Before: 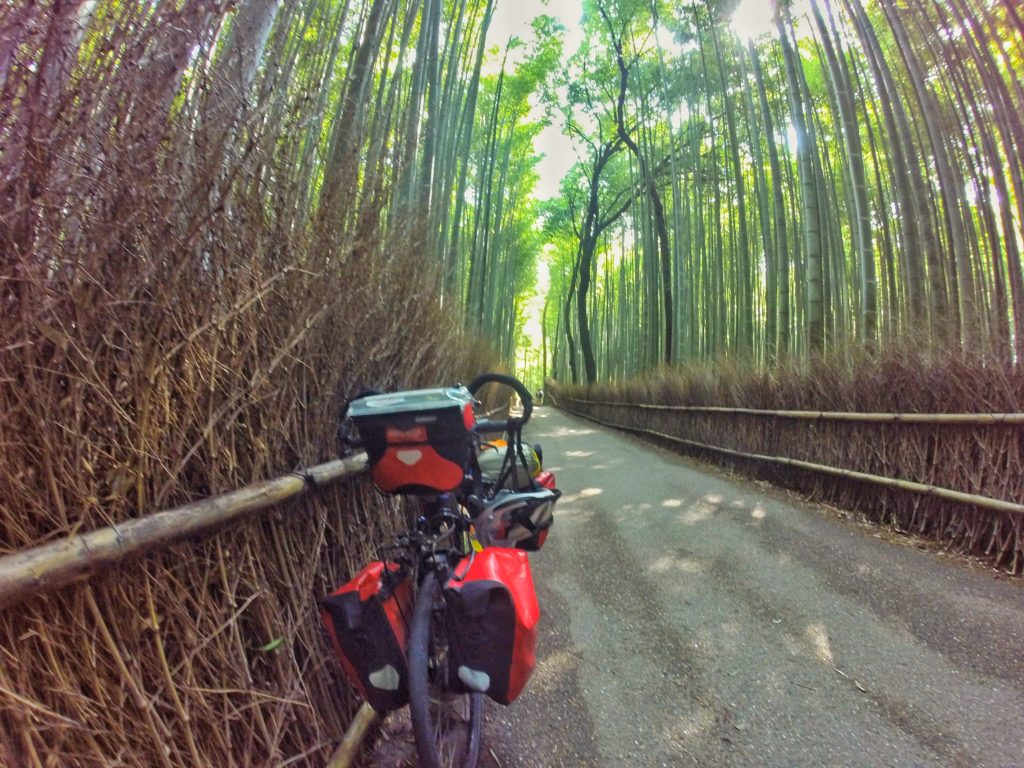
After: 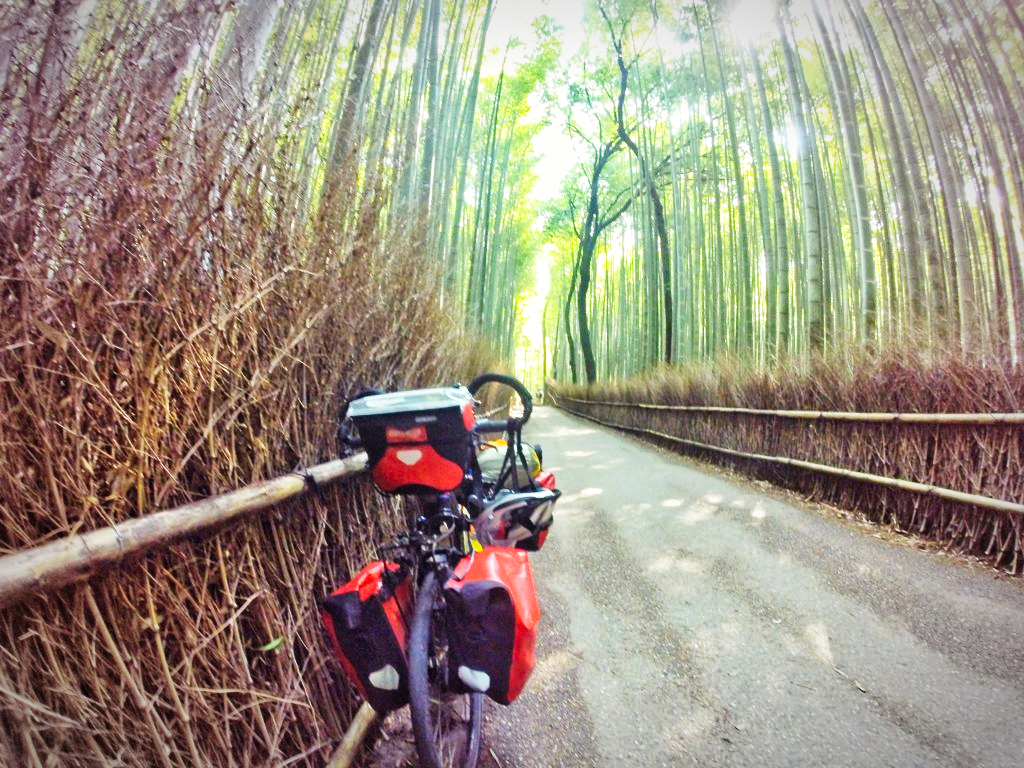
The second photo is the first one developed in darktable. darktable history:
base curve: curves: ch0 [(0, 0.003) (0.001, 0.002) (0.006, 0.004) (0.02, 0.022) (0.048, 0.086) (0.094, 0.234) (0.162, 0.431) (0.258, 0.629) (0.385, 0.8) (0.548, 0.918) (0.751, 0.988) (1, 1)], preserve colors none
vignetting: automatic ratio true
